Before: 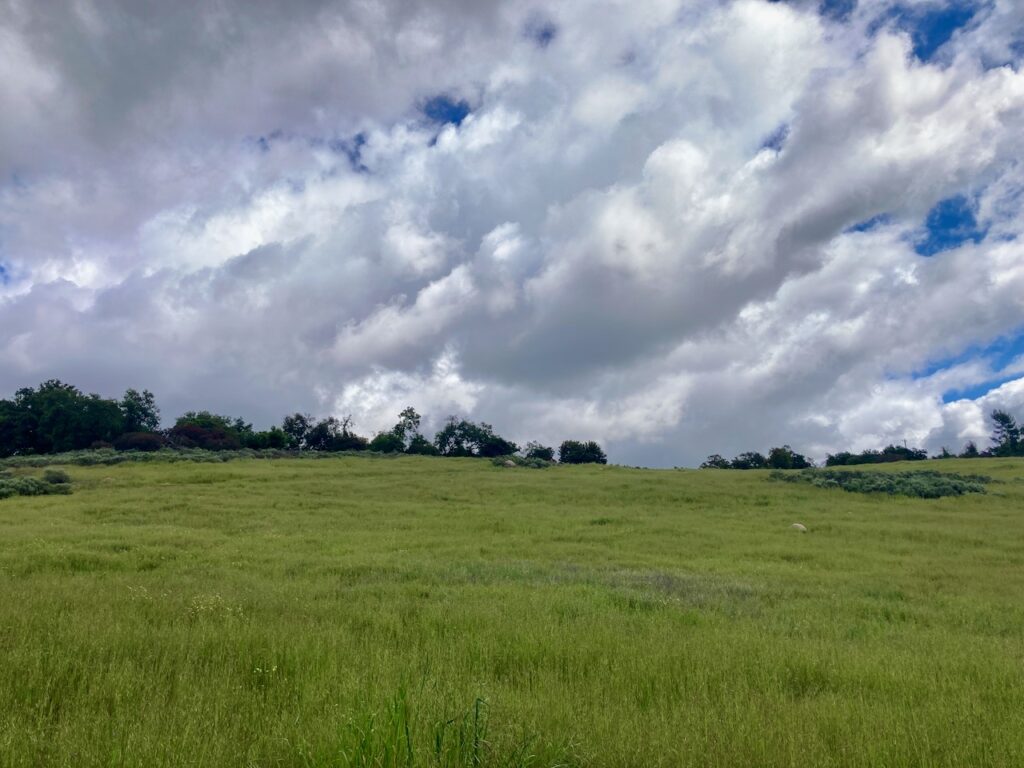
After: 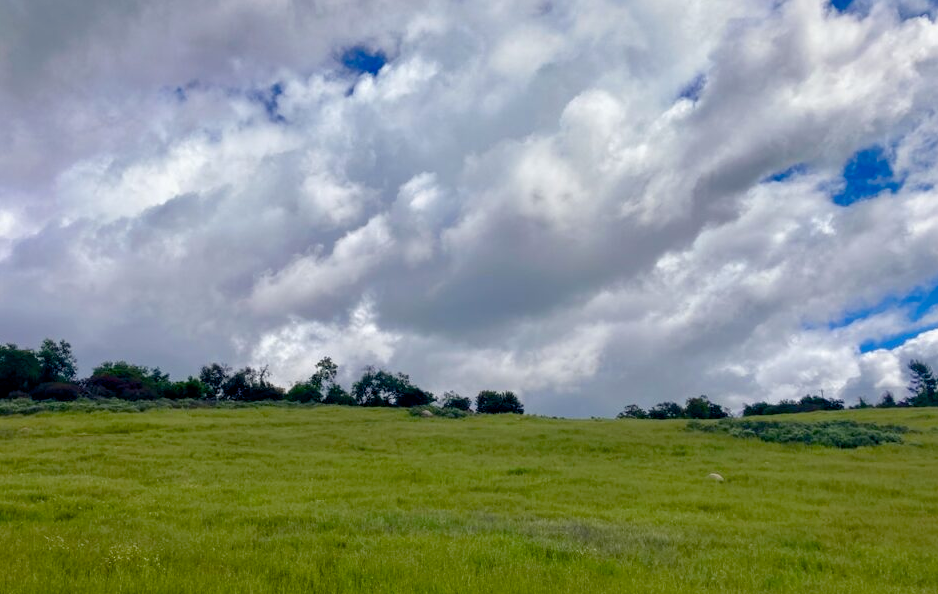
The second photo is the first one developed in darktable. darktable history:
color balance rgb: perceptual saturation grading › global saturation 20%, perceptual saturation grading › highlights -25%, perceptual saturation grading › shadows 25%
crop: left 8.155%, top 6.611%, bottom 15.385%
